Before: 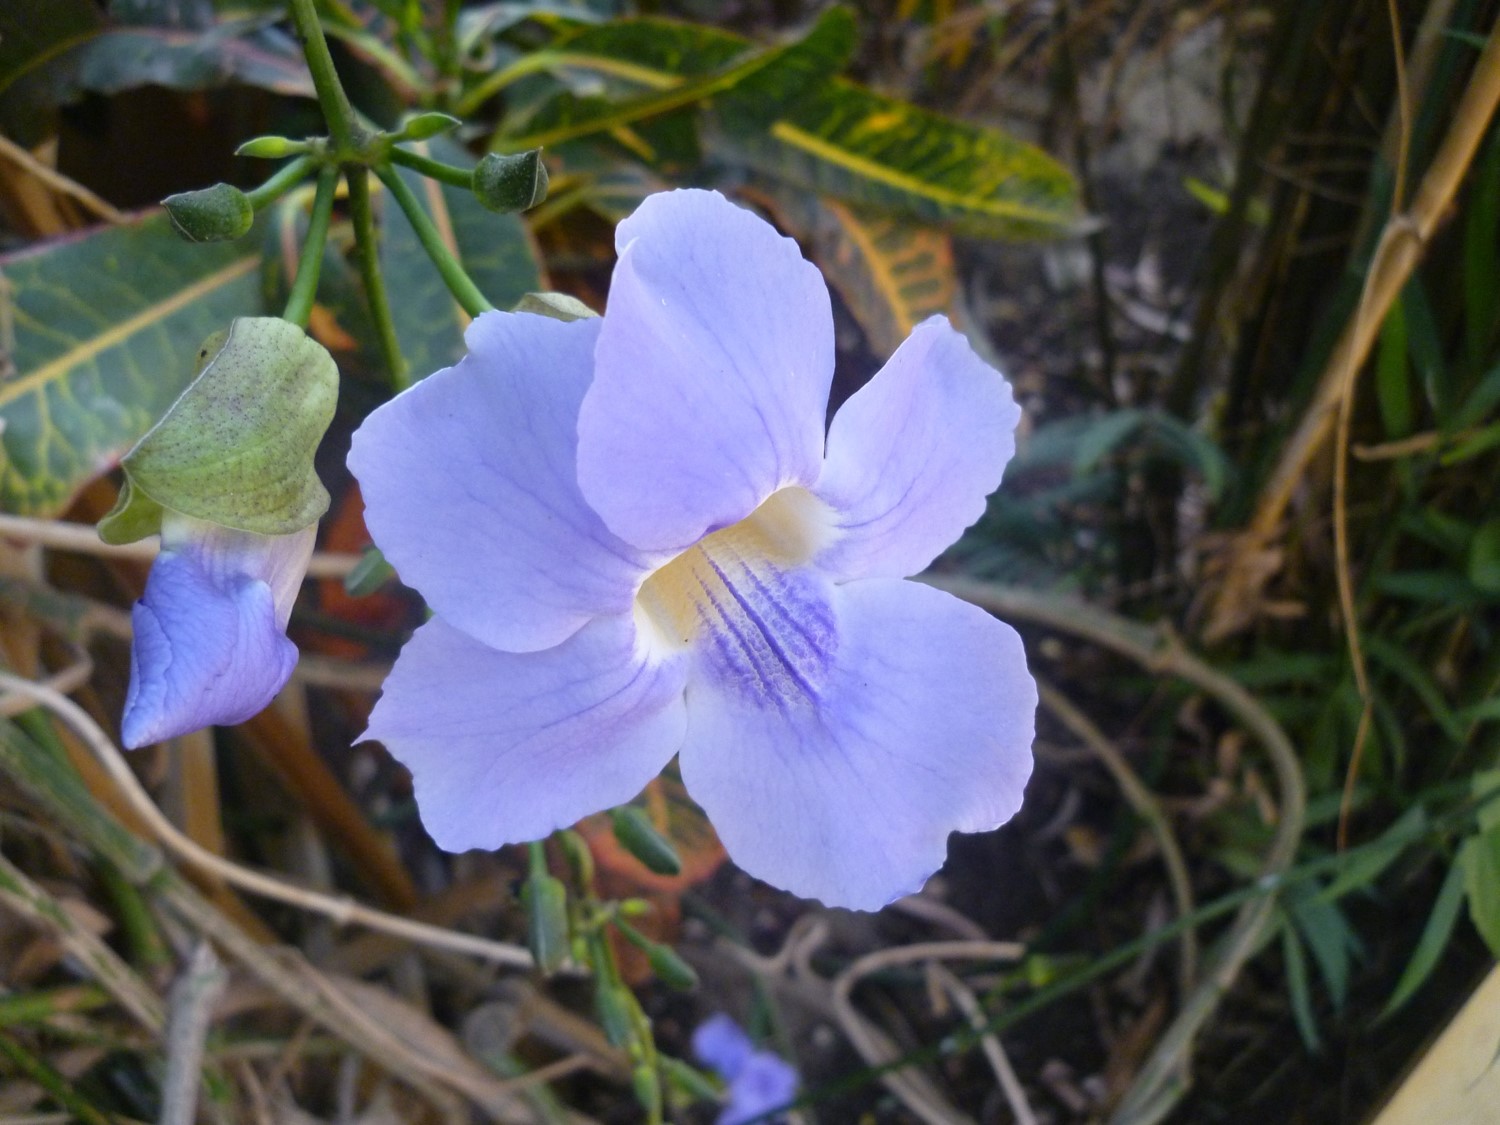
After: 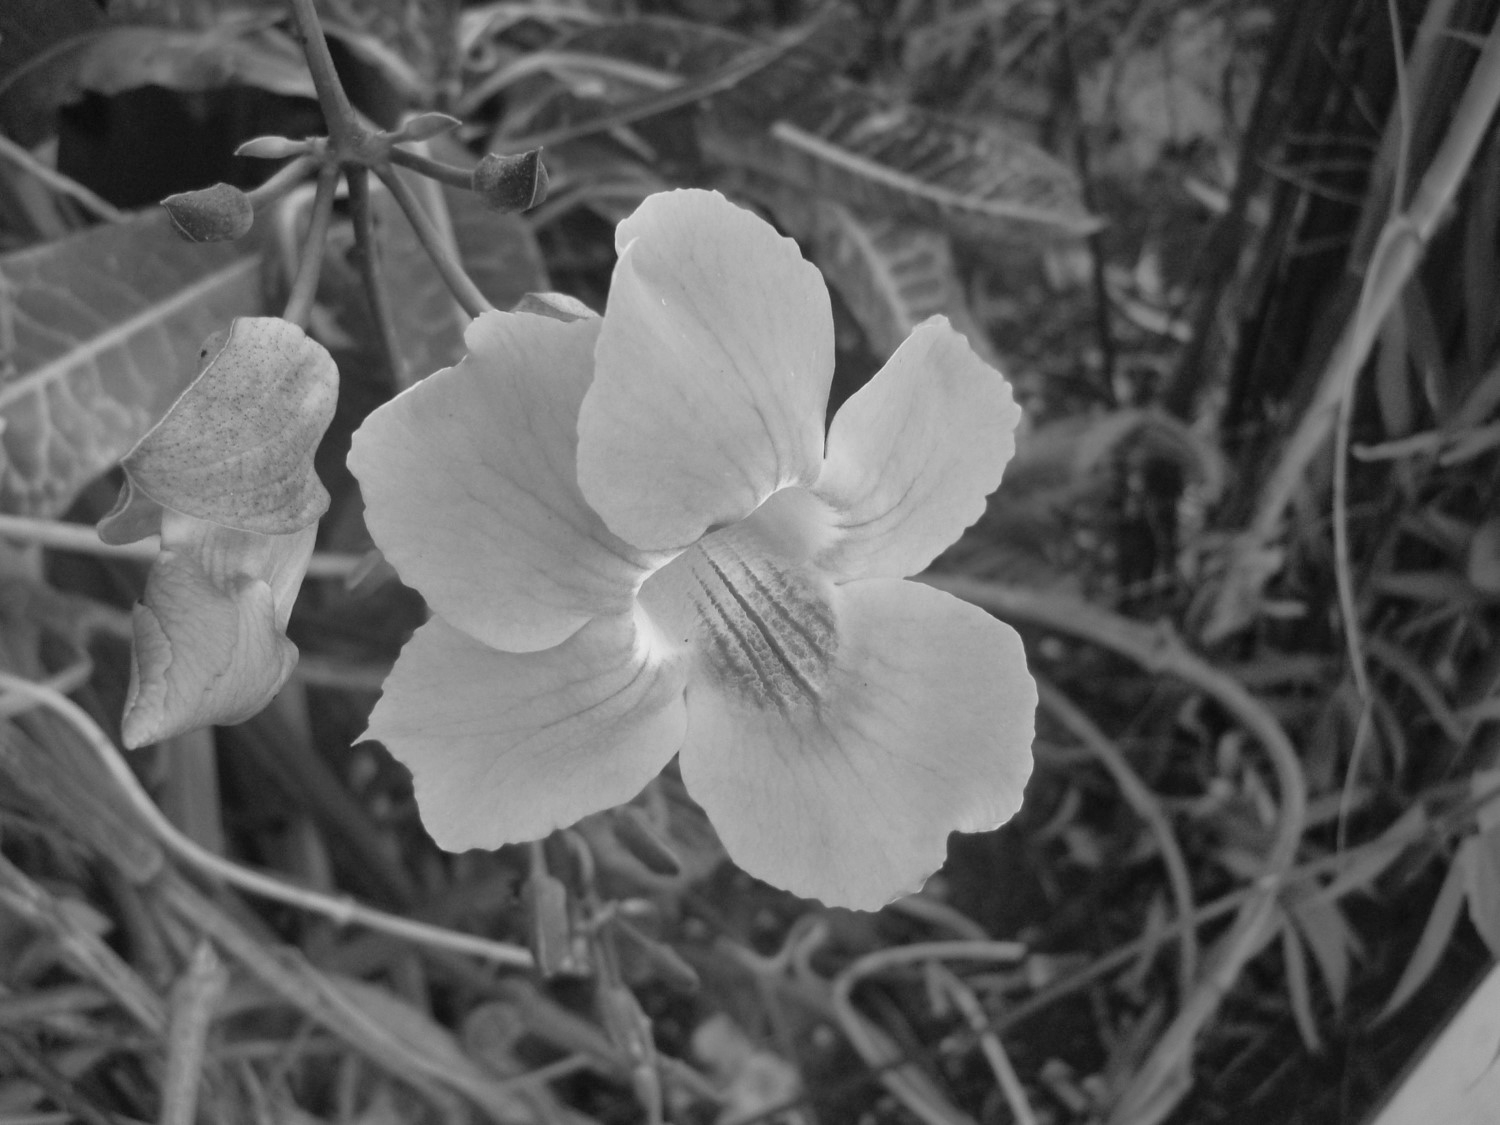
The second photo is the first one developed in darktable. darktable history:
shadows and highlights: on, module defaults
monochrome: on, module defaults
